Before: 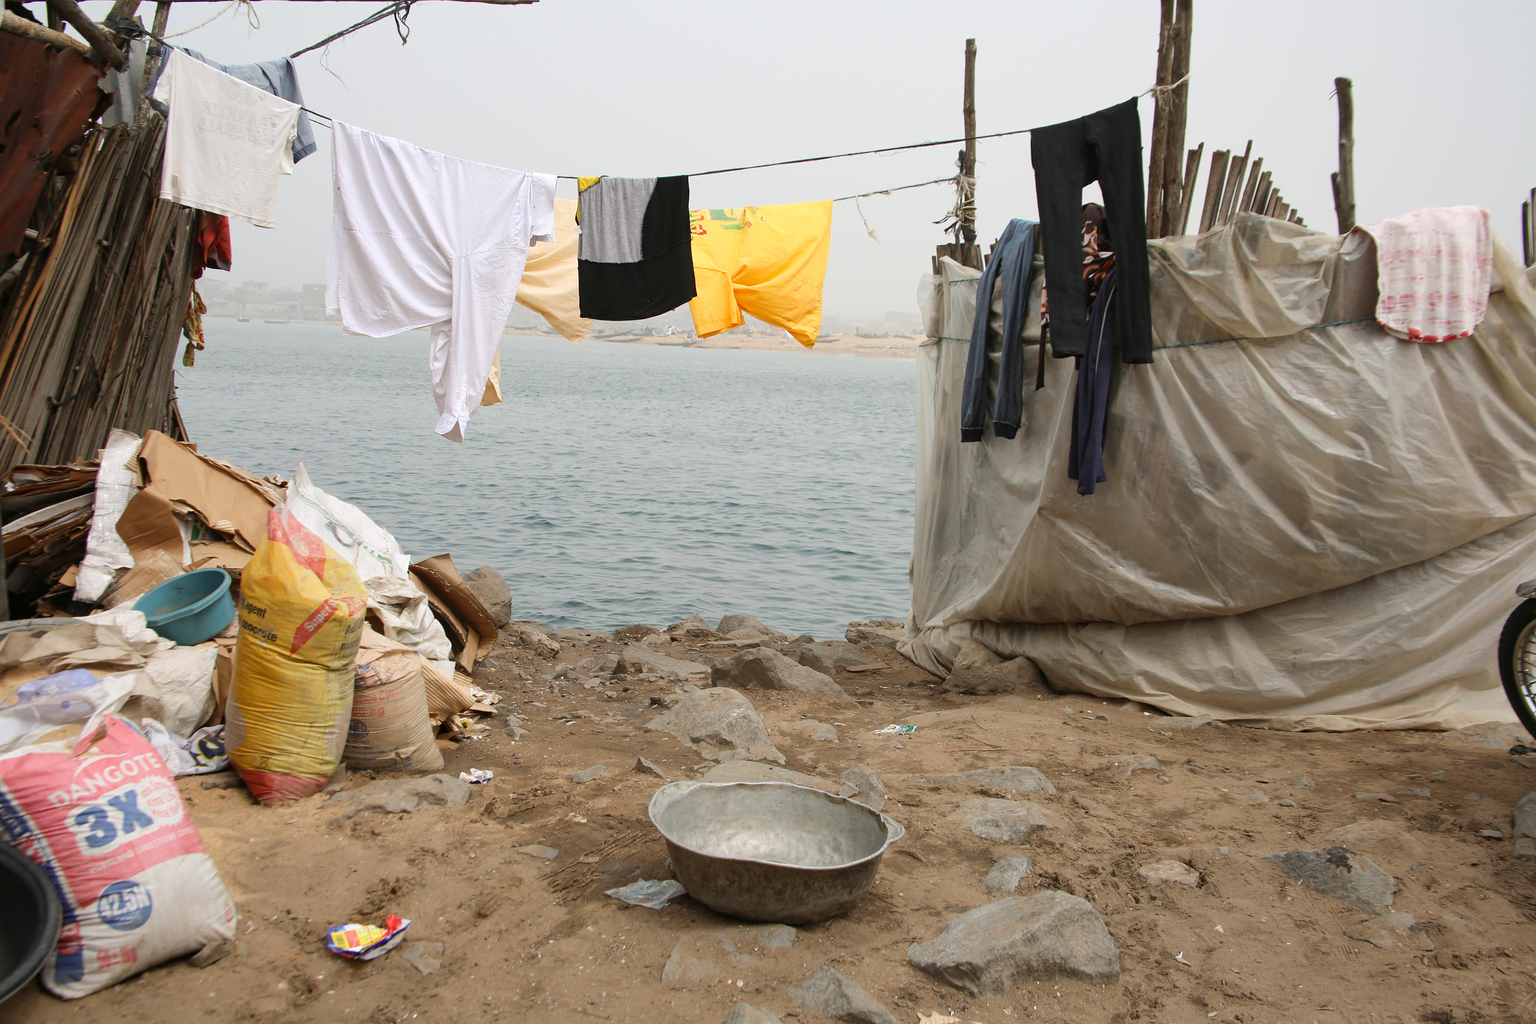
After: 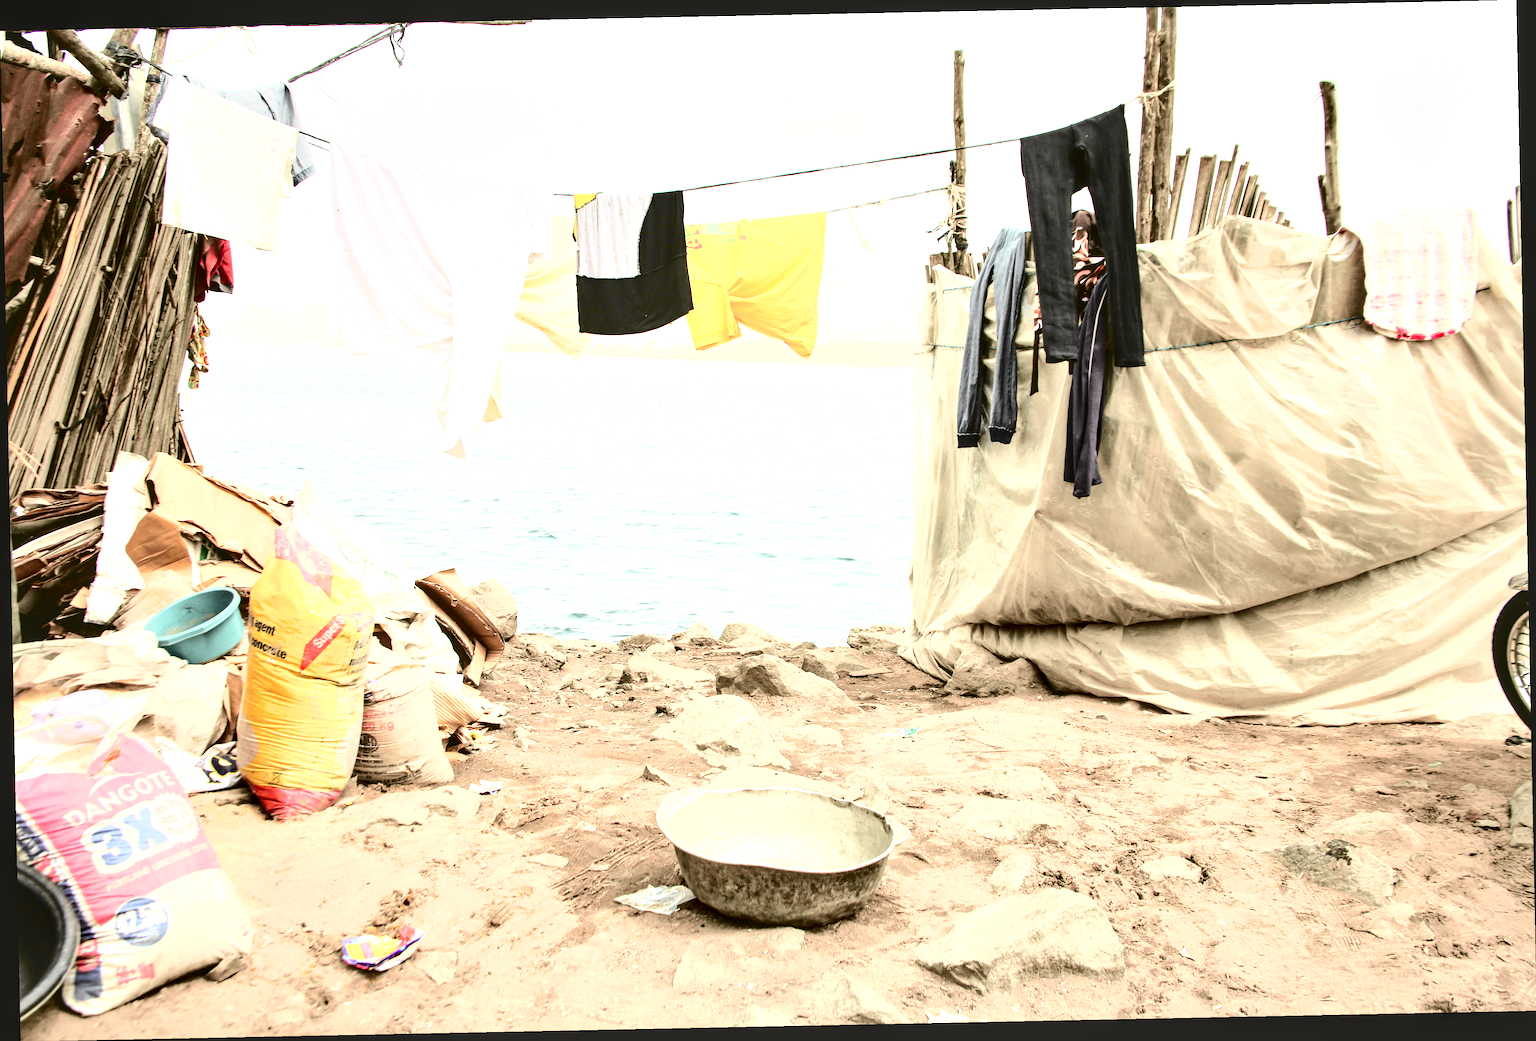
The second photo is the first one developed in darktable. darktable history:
rotate and perspective: rotation -1.17°, automatic cropping off
tone curve: curves: ch0 [(0, 0.006) (0.184, 0.117) (0.405, 0.46) (0.456, 0.528) (0.634, 0.728) (0.877, 0.89) (0.984, 0.935)]; ch1 [(0, 0) (0.443, 0.43) (0.492, 0.489) (0.566, 0.579) (0.595, 0.625) (0.608, 0.667) (0.65, 0.729) (1, 1)]; ch2 [(0, 0) (0.33, 0.301) (0.421, 0.443) (0.447, 0.489) (0.495, 0.505) (0.537, 0.583) (0.586, 0.591) (0.663, 0.686) (1, 1)], color space Lab, independent channels, preserve colors none
exposure: black level correction 0.005, exposure 2.084 EV, compensate highlight preservation false
tone equalizer: -8 EV -0.75 EV, -7 EV -0.7 EV, -6 EV -0.6 EV, -5 EV -0.4 EV, -3 EV 0.4 EV, -2 EV 0.6 EV, -1 EV 0.7 EV, +0 EV 0.75 EV, edges refinement/feathering 500, mask exposure compensation -1.57 EV, preserve details no
local contrast: on, module defaults
contrast brightness saturation: contrast -0.05, saturation -0.41
shadows and highlights: shadows 35, highlights -35, soften with gaussian
